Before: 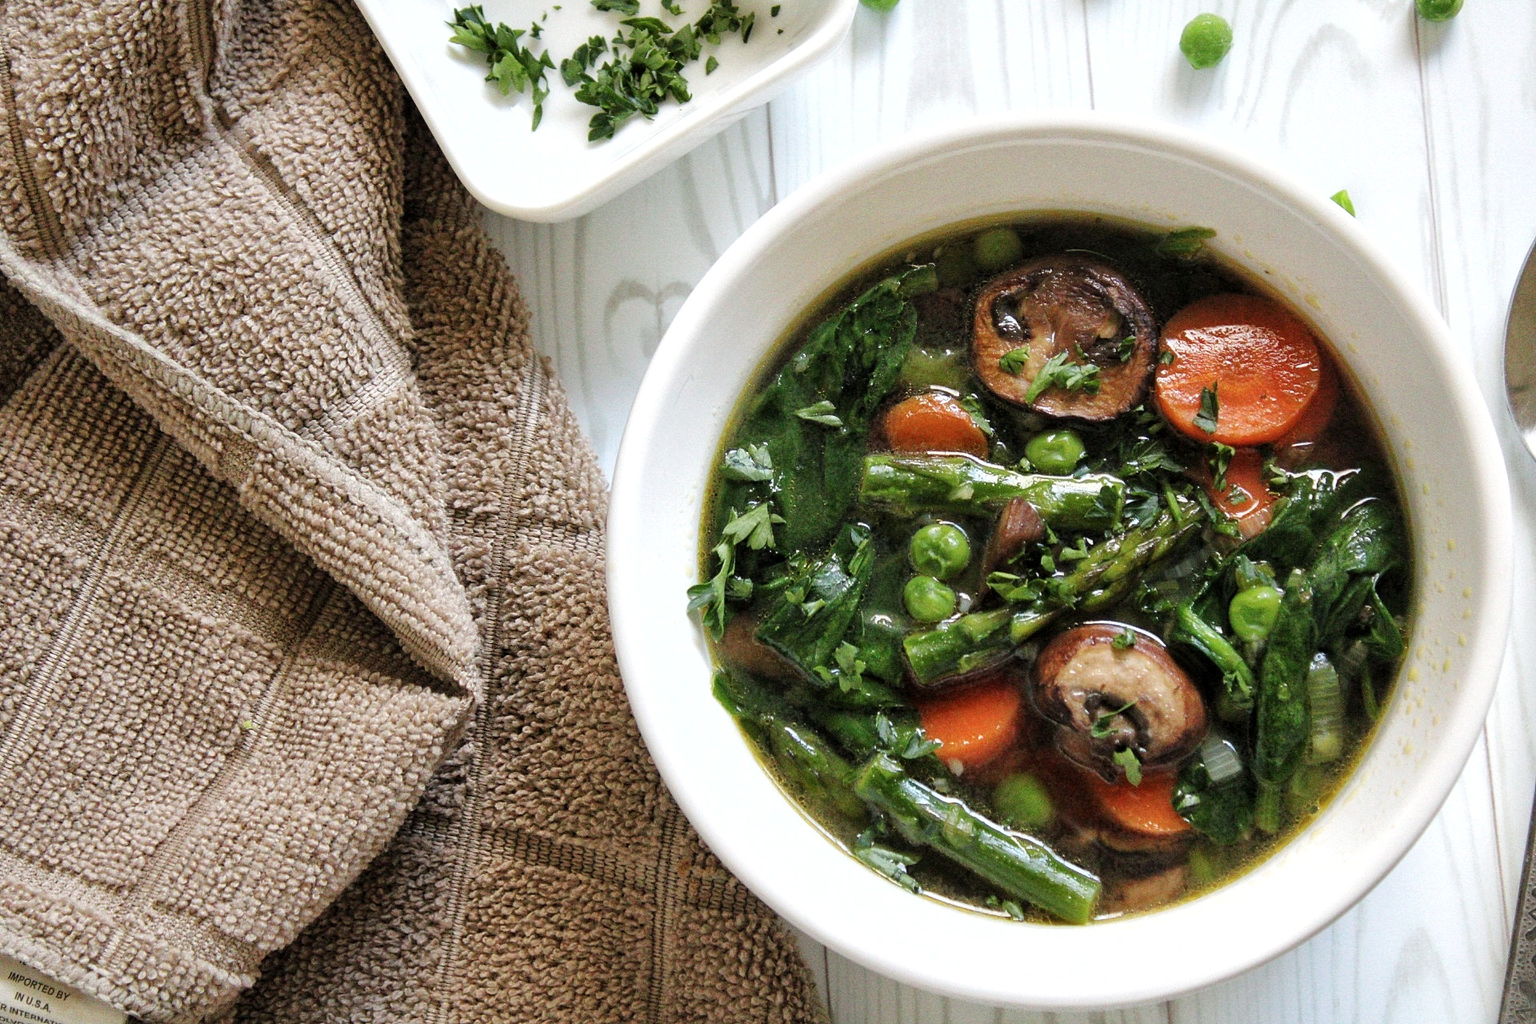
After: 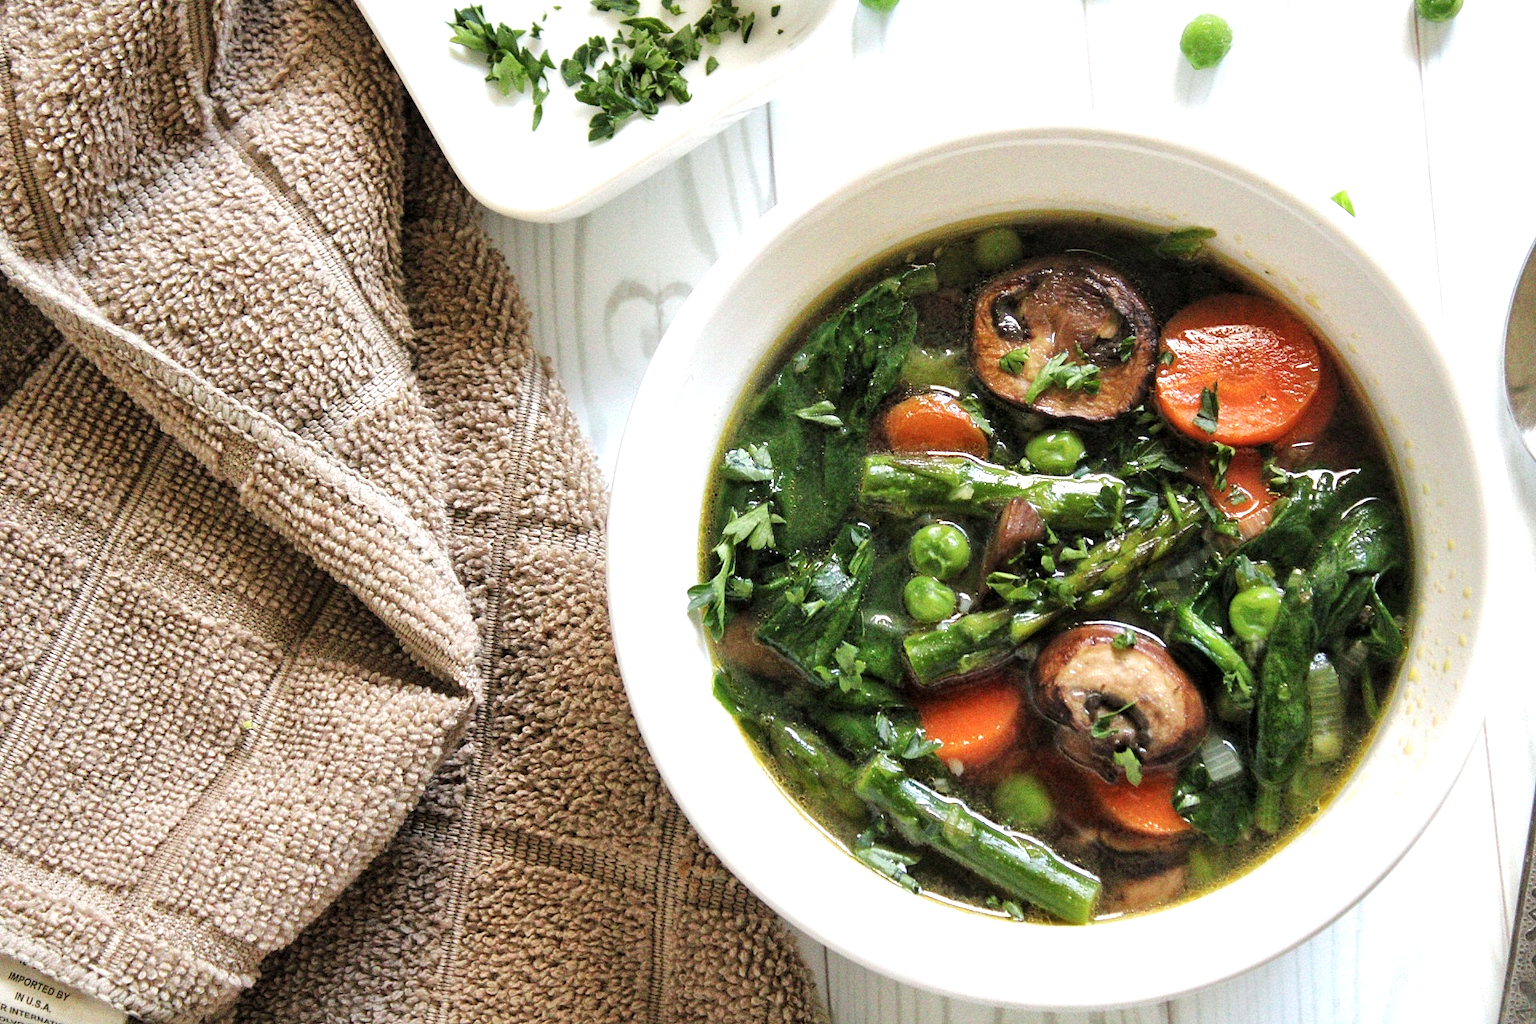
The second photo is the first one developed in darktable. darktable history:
exposure: exposure 0.491 EV, compensate highlight preservation false
